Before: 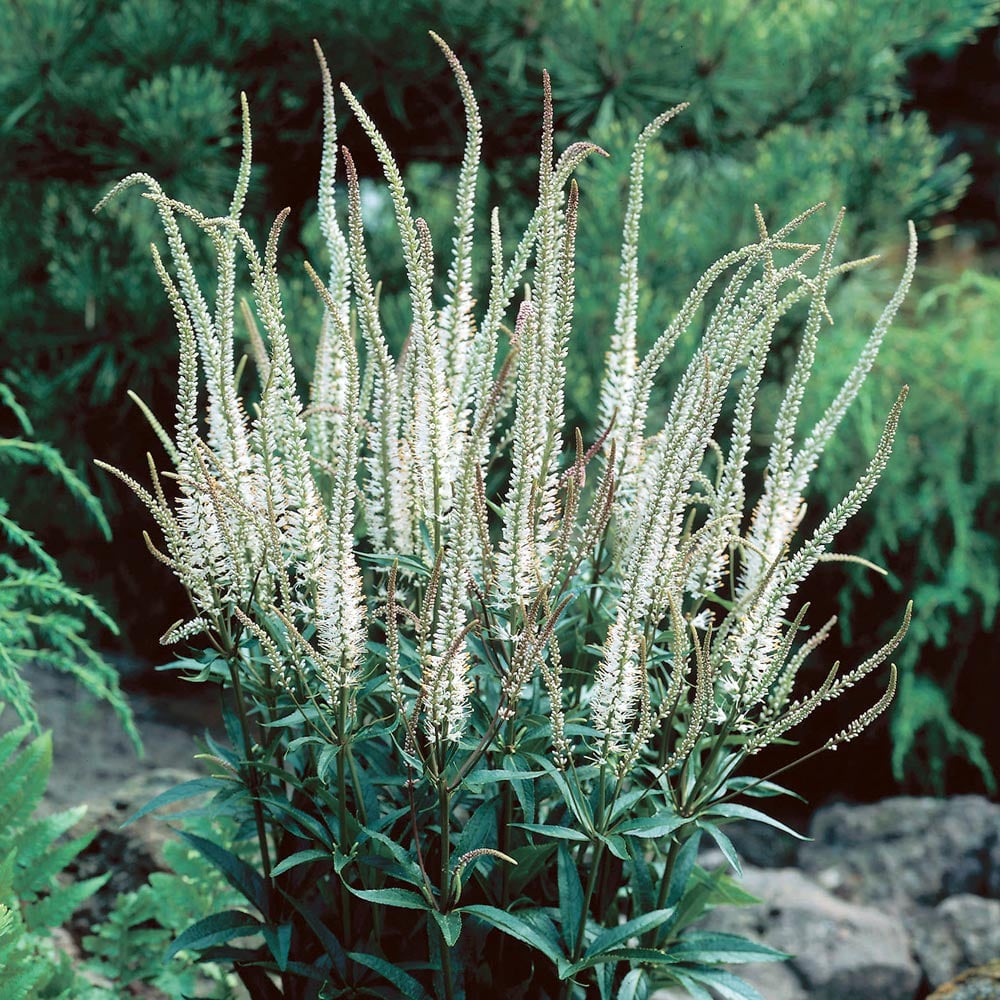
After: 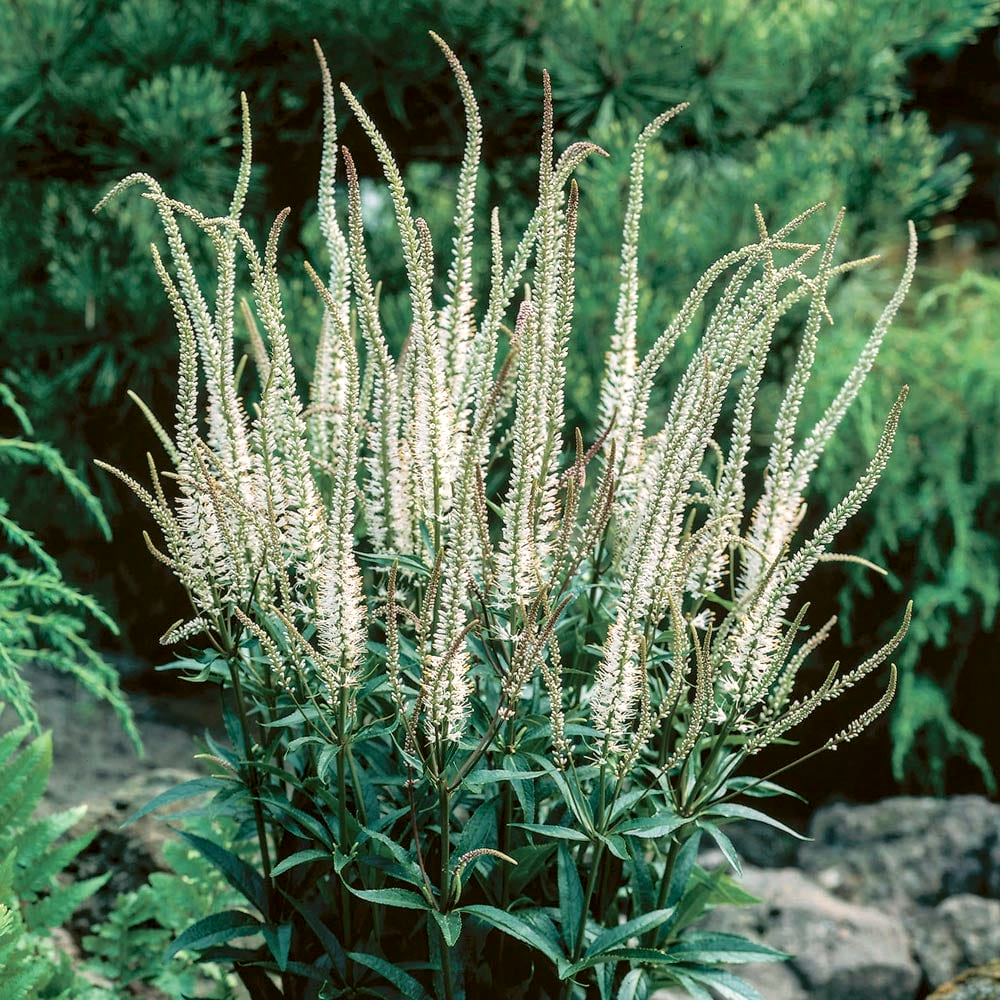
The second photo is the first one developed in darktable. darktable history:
local contrast: on, module defaults
color correction: highlights a* 4.12, highlights b* 4.94, shadows a* -7.21, shadows b* 5
